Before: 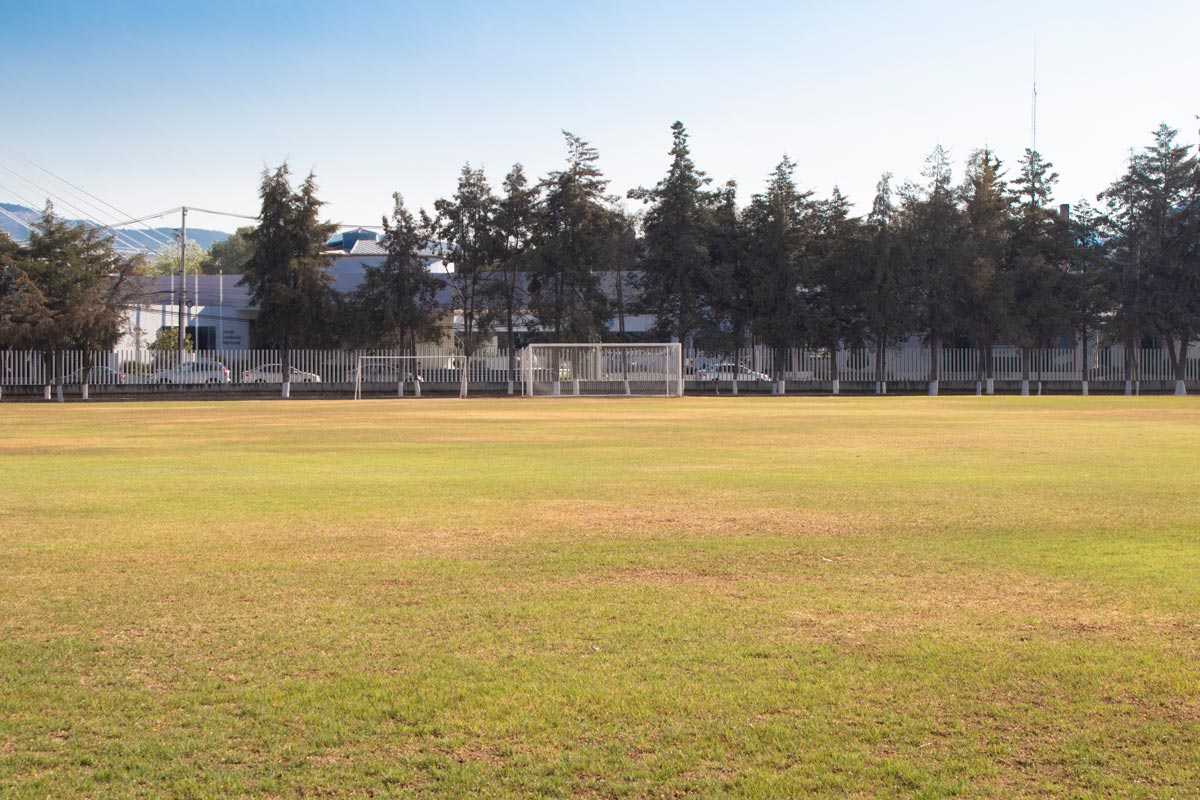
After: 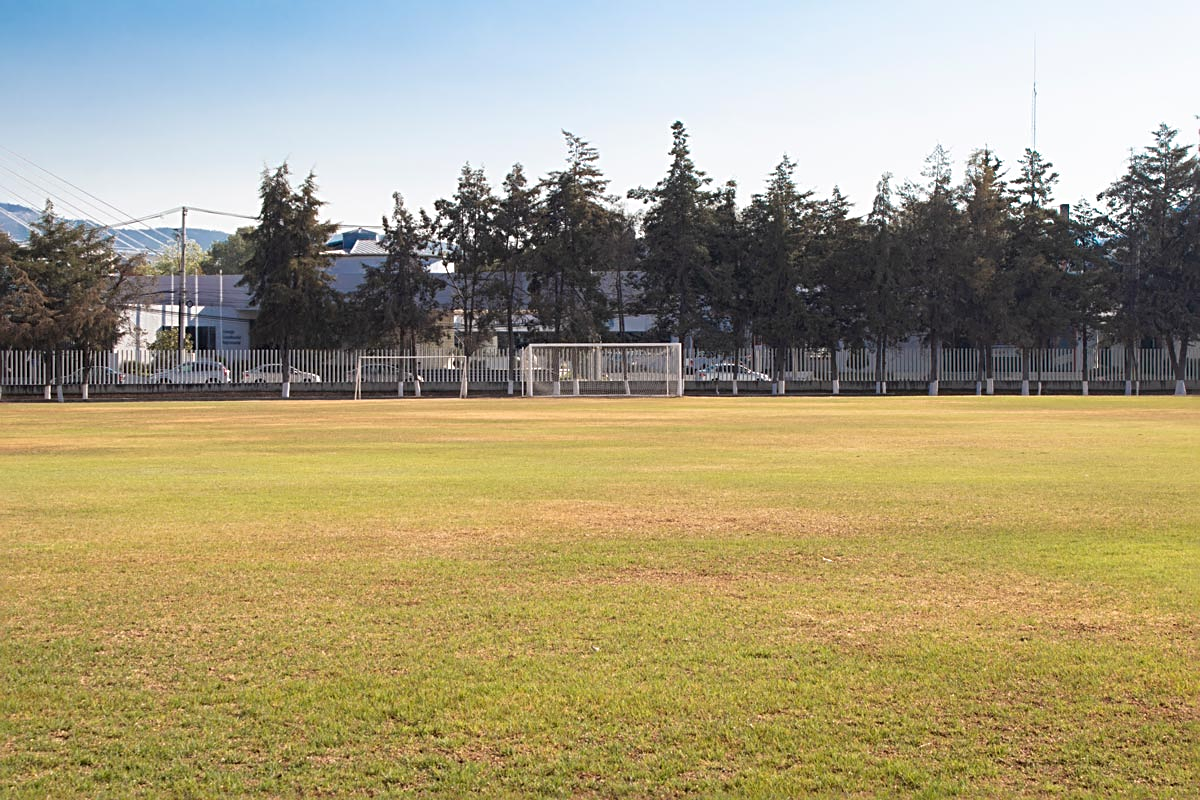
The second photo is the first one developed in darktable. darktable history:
sharpen: radius 3.08
